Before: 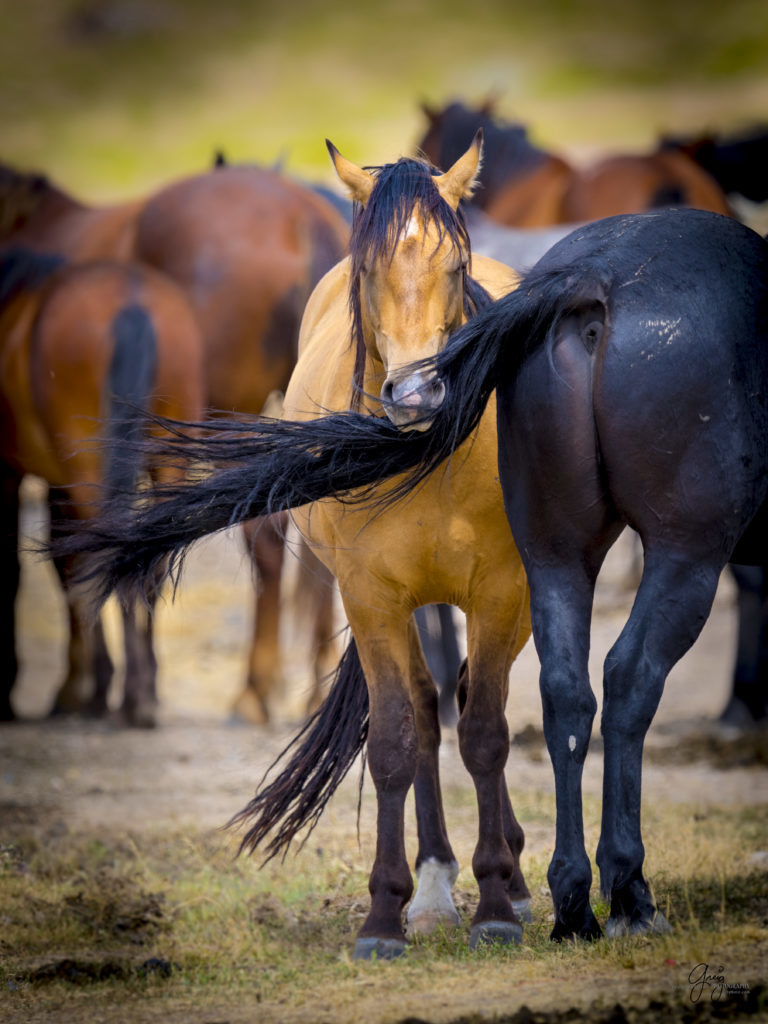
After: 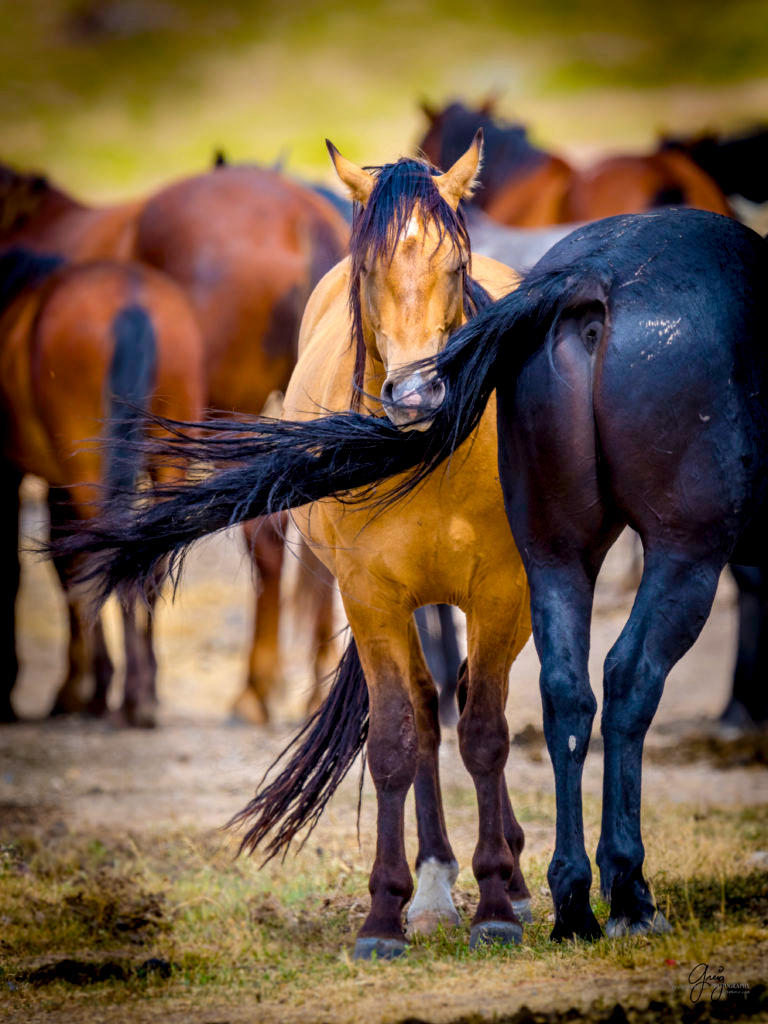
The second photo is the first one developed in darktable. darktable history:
local contrast: detail 130%
color balance rgb: perceptual saturation grading › global saturation 20%, perceptual saturation grading › highlights -25%, perceptual saturation grading › shadows 25%
vignetting: fall-off start 116.67%, fall-off radius 59.26%, brightness -0.31, saturation -0.056
